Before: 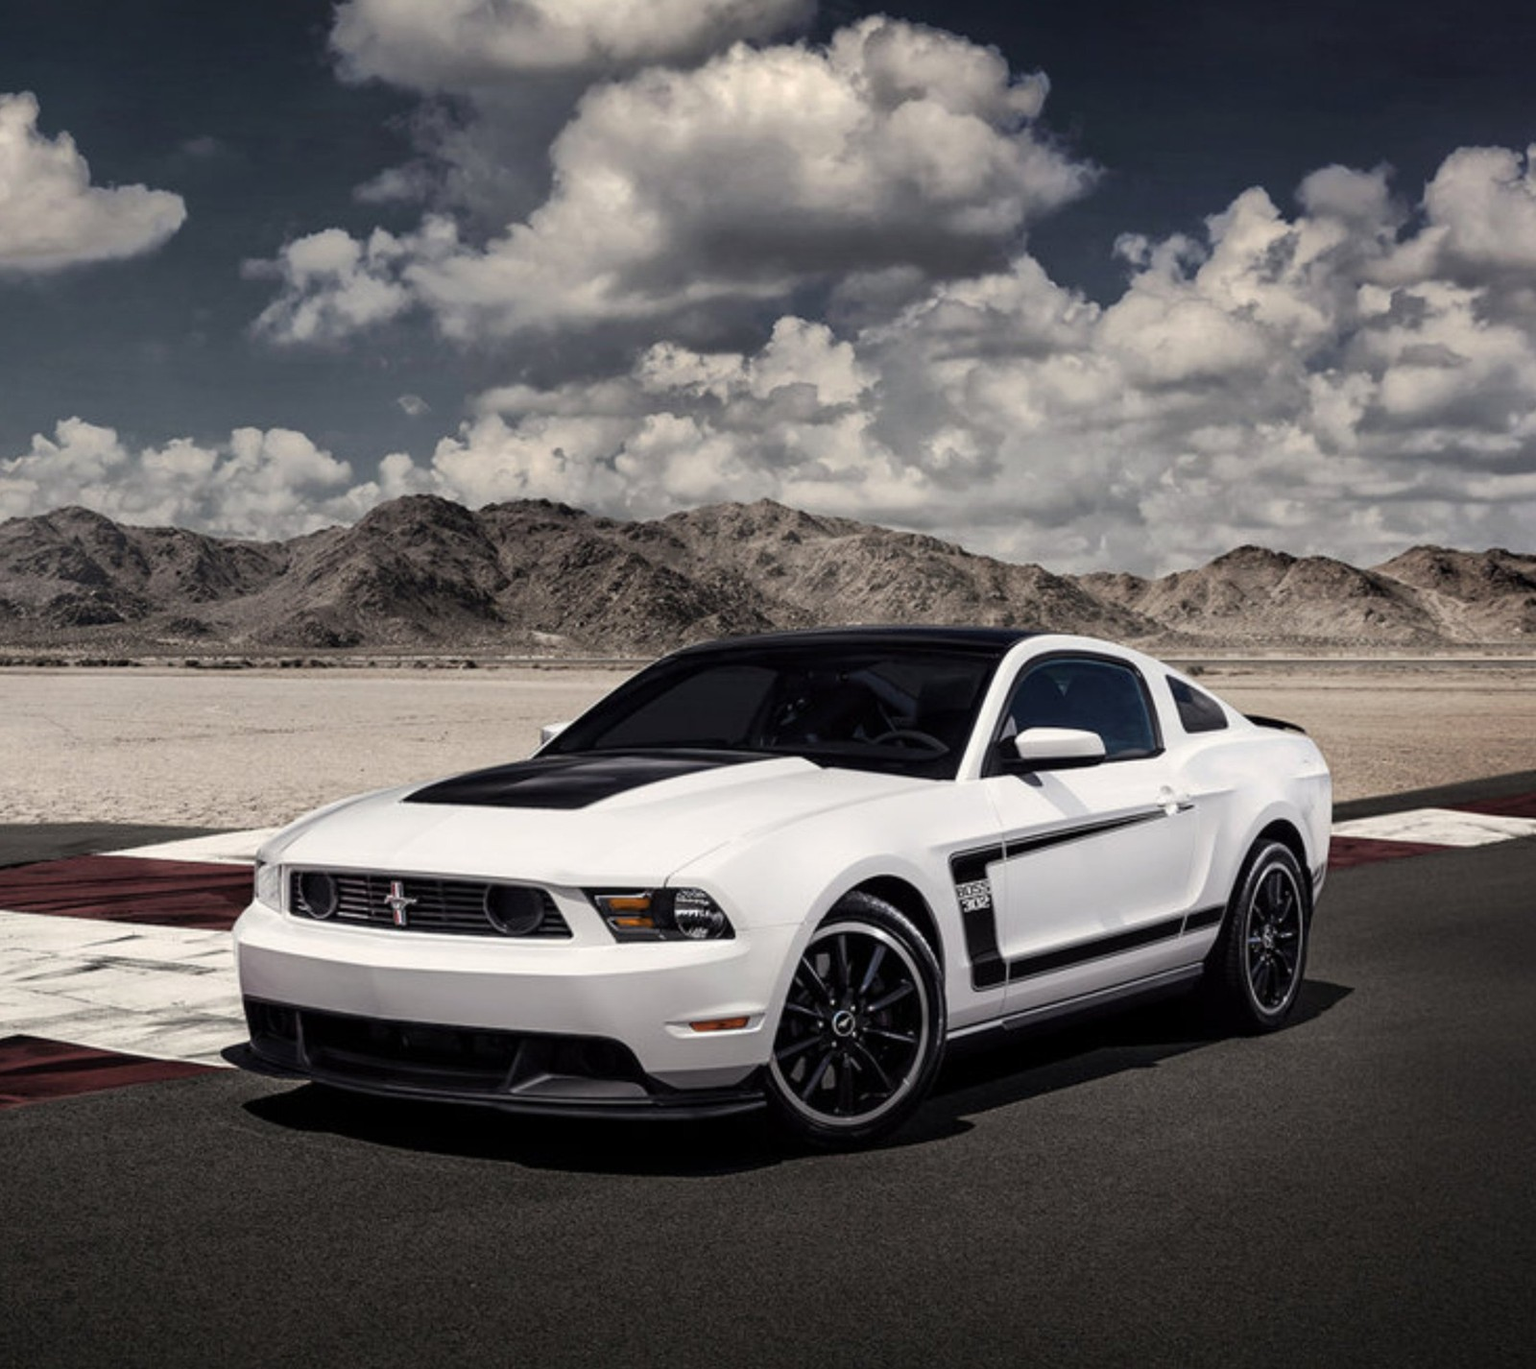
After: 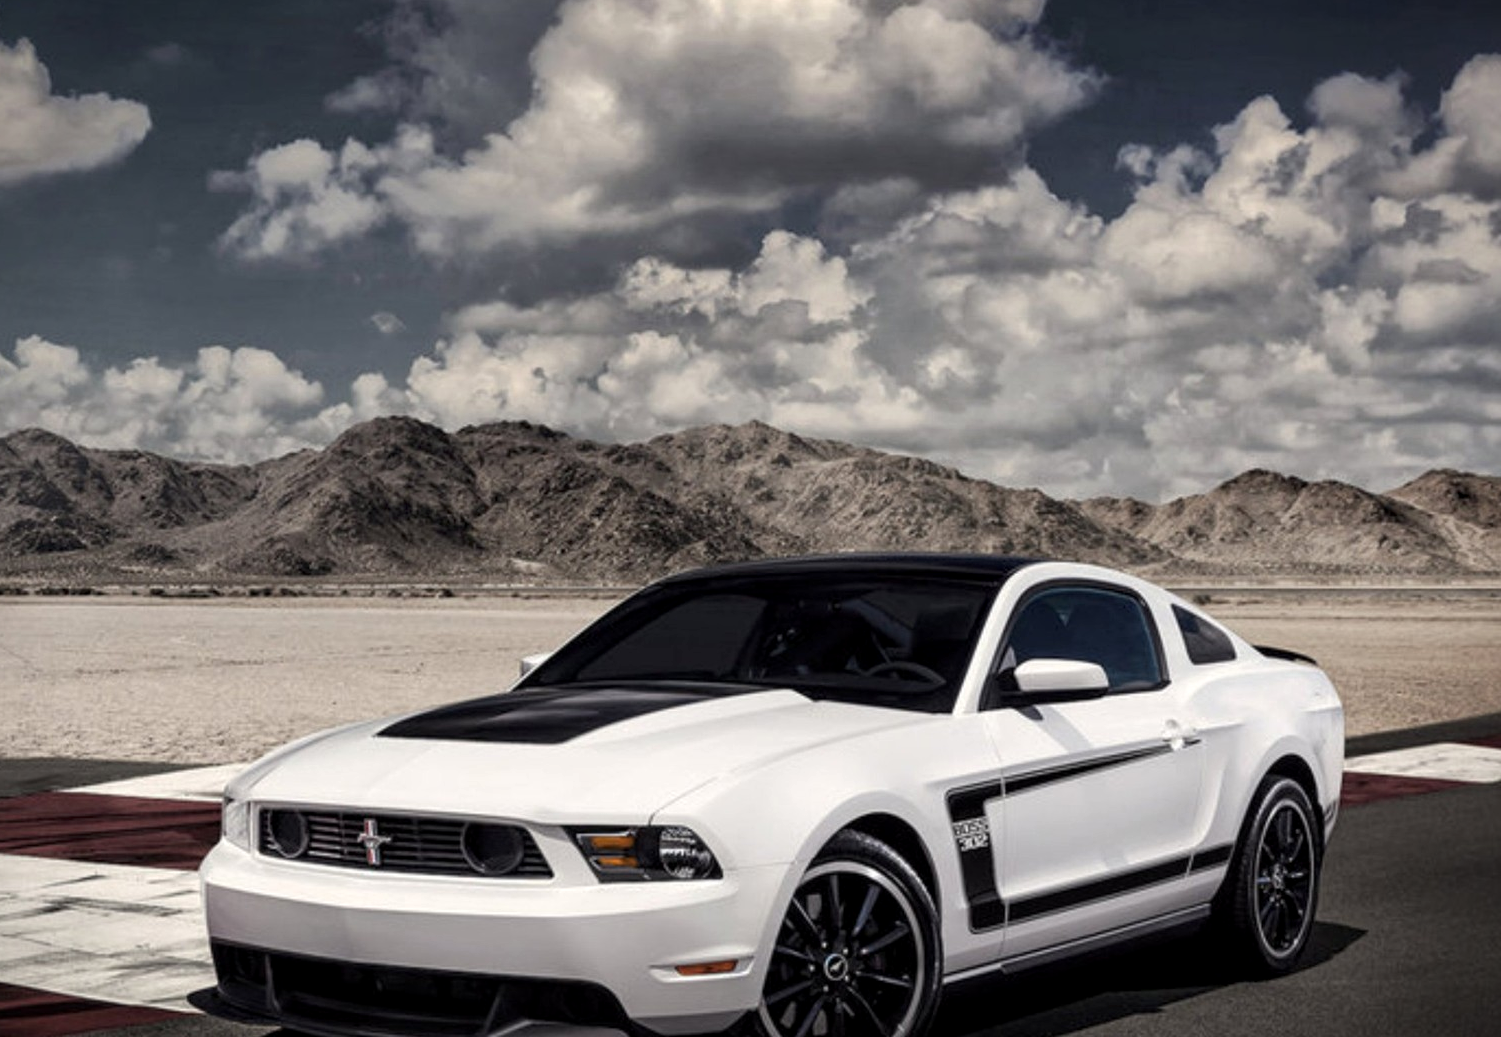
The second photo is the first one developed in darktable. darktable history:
crop: left 2.699%, top 7.002%, right 3.477%, bottom 20.267%
local contrast: highlights 103%, shadows 100%, detail 119%, midtone range 0.2
vignetting: fall-off start 91.27%, saturation 0.037
